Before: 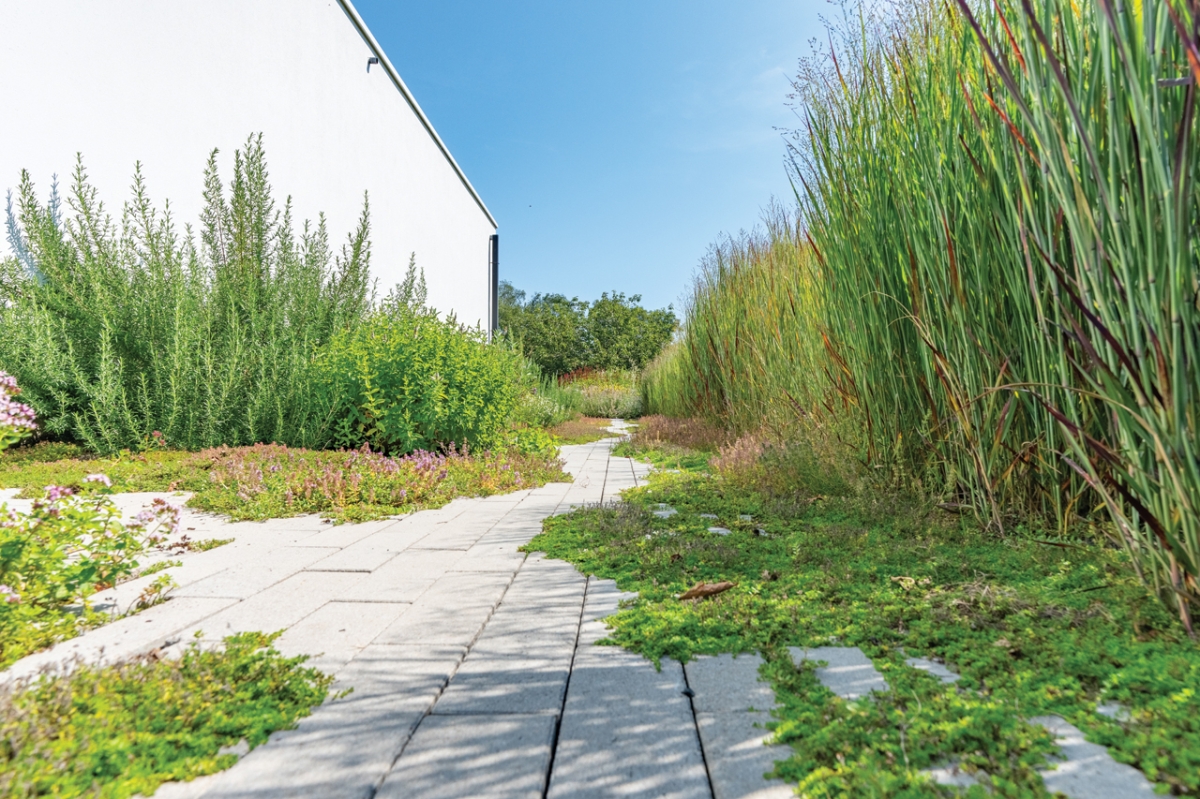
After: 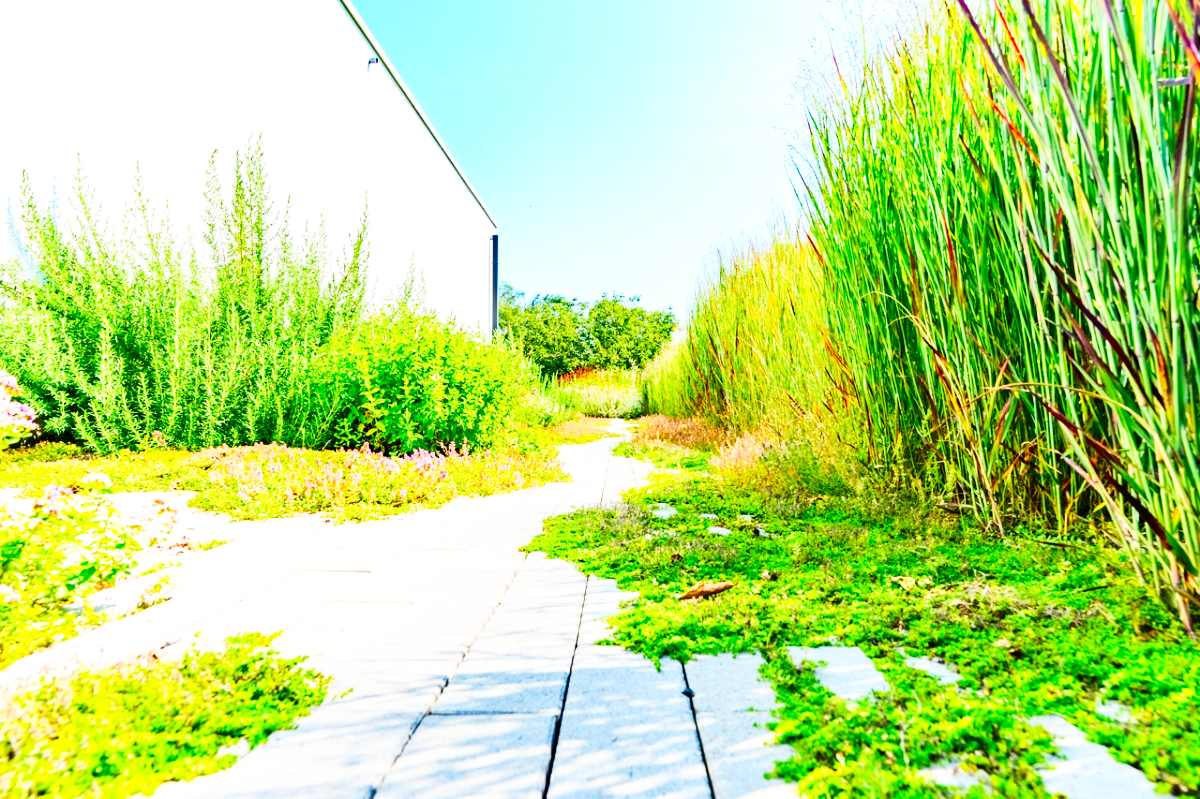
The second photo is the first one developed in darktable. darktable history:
color balance rgb: perceptual saturation grading › global saturation 20.317%, perceptual saturation grading › highlights -19.698%, perceptual saturation grading › shadows 29.251%
base curve: curves: ch0 [(0, 0) (0.007, 0.004) (0.027, 0.03) (0.046, 0.07) (0.207, 0.54) (0.442, 0.872) (0.673, 0.972) (1, 1)], preserve colors none
contrast brightness saturation: contrast 0.235, brightness 0.096, saturation 0.295
